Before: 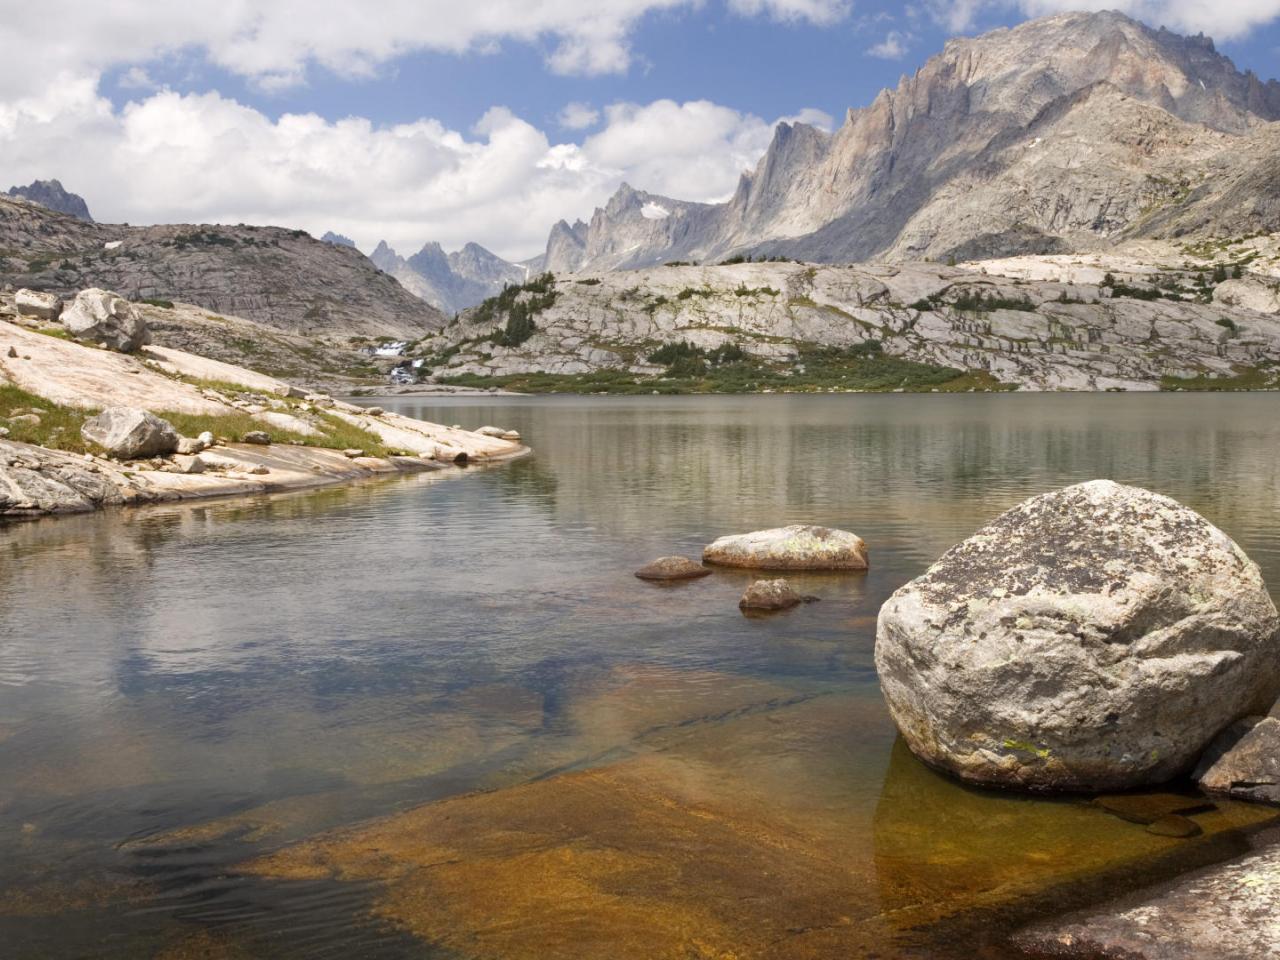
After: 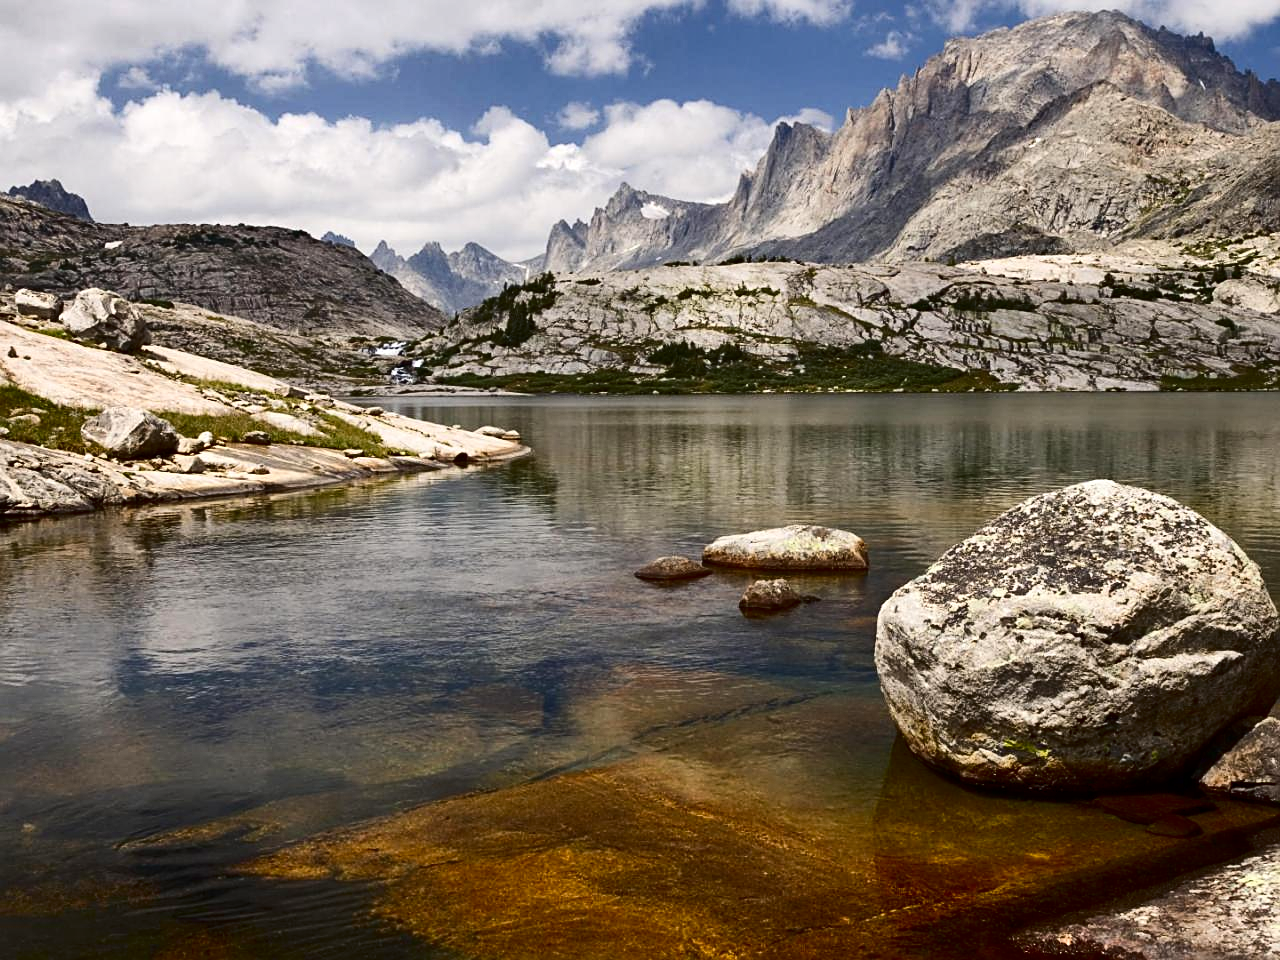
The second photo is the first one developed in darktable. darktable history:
sharpen: on, module defaults
contrast brightness saturation: contrast 0.24, brightness -0.233, saturation 0.137
shadows and highlights: soften with gaussian
